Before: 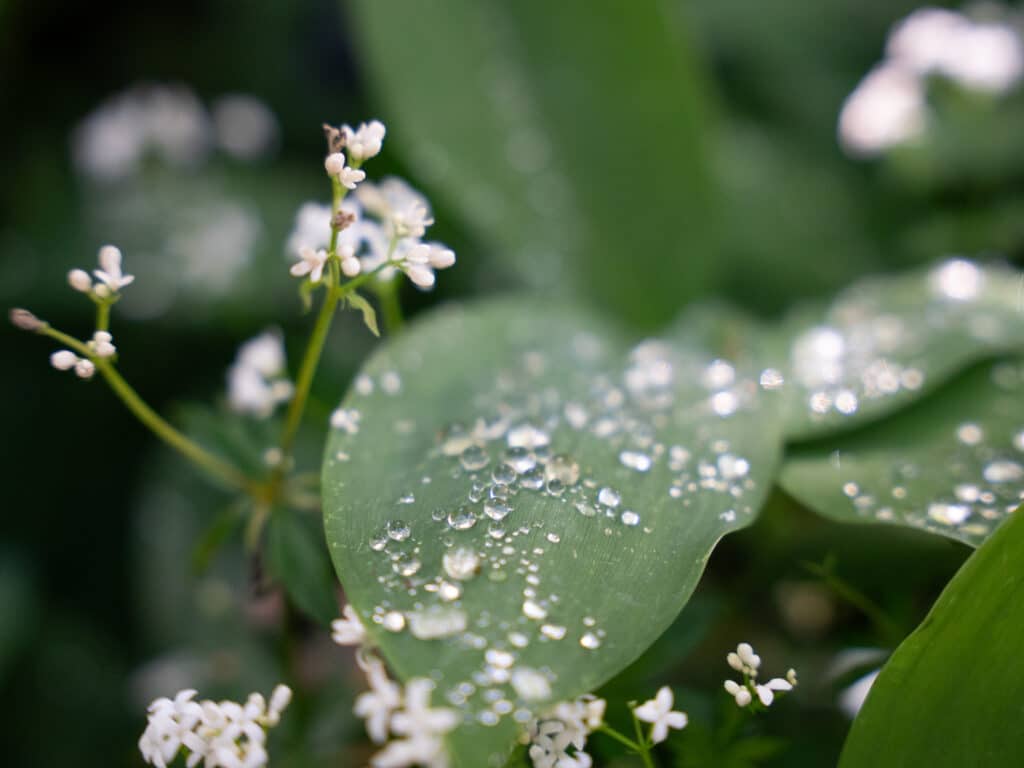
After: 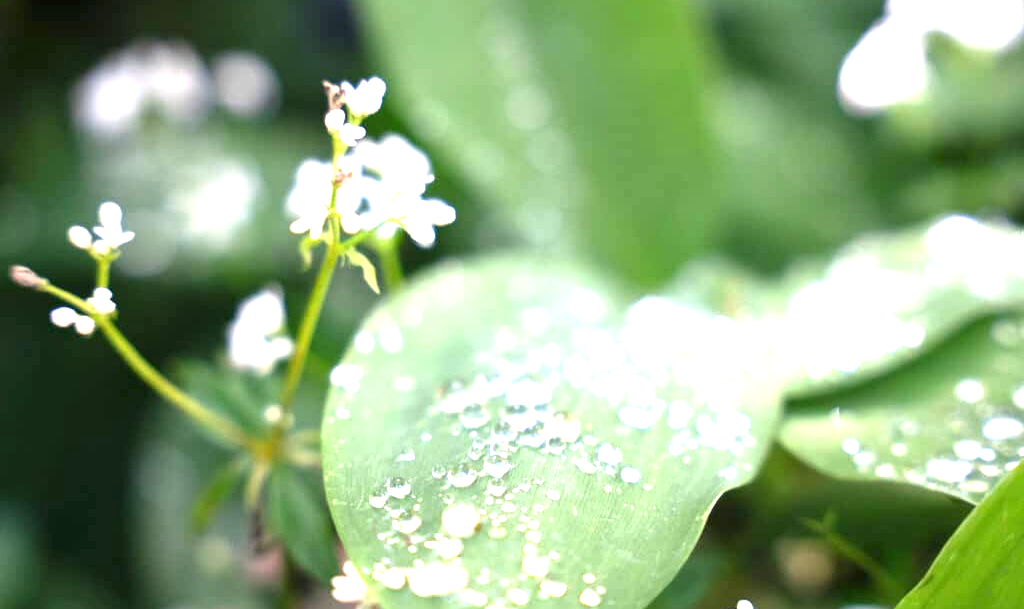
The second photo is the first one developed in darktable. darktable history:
exposure: black level correction 0, exposure 1.9 EV, compensate highlight preservation false
crop and rotate: top 5.667%, bottom 14.937%
